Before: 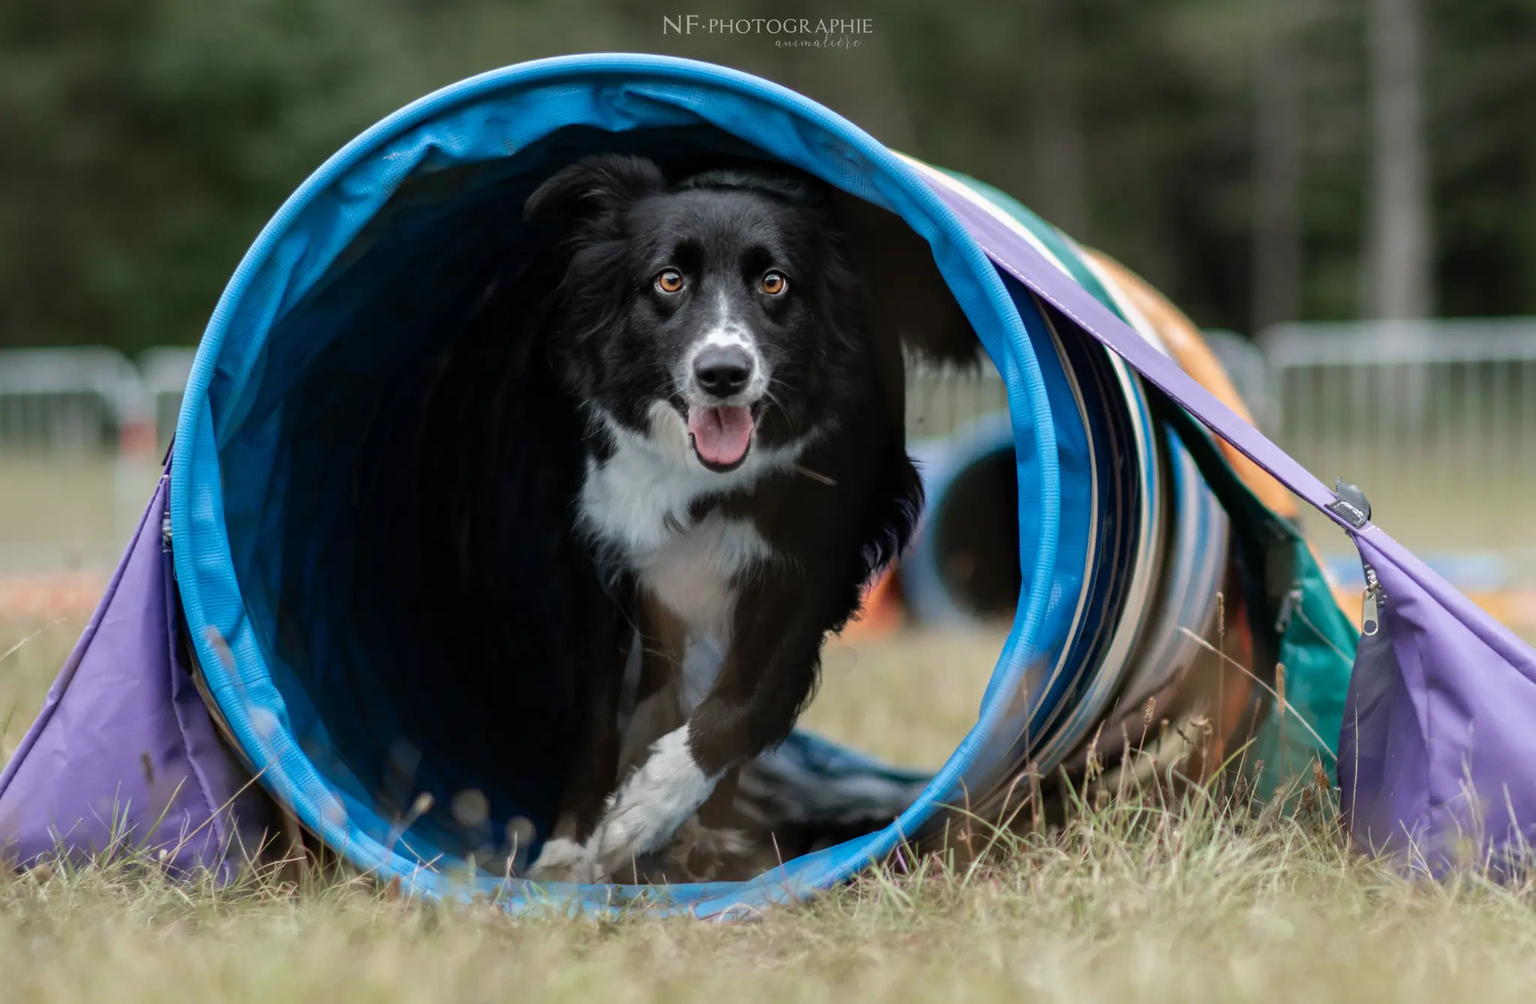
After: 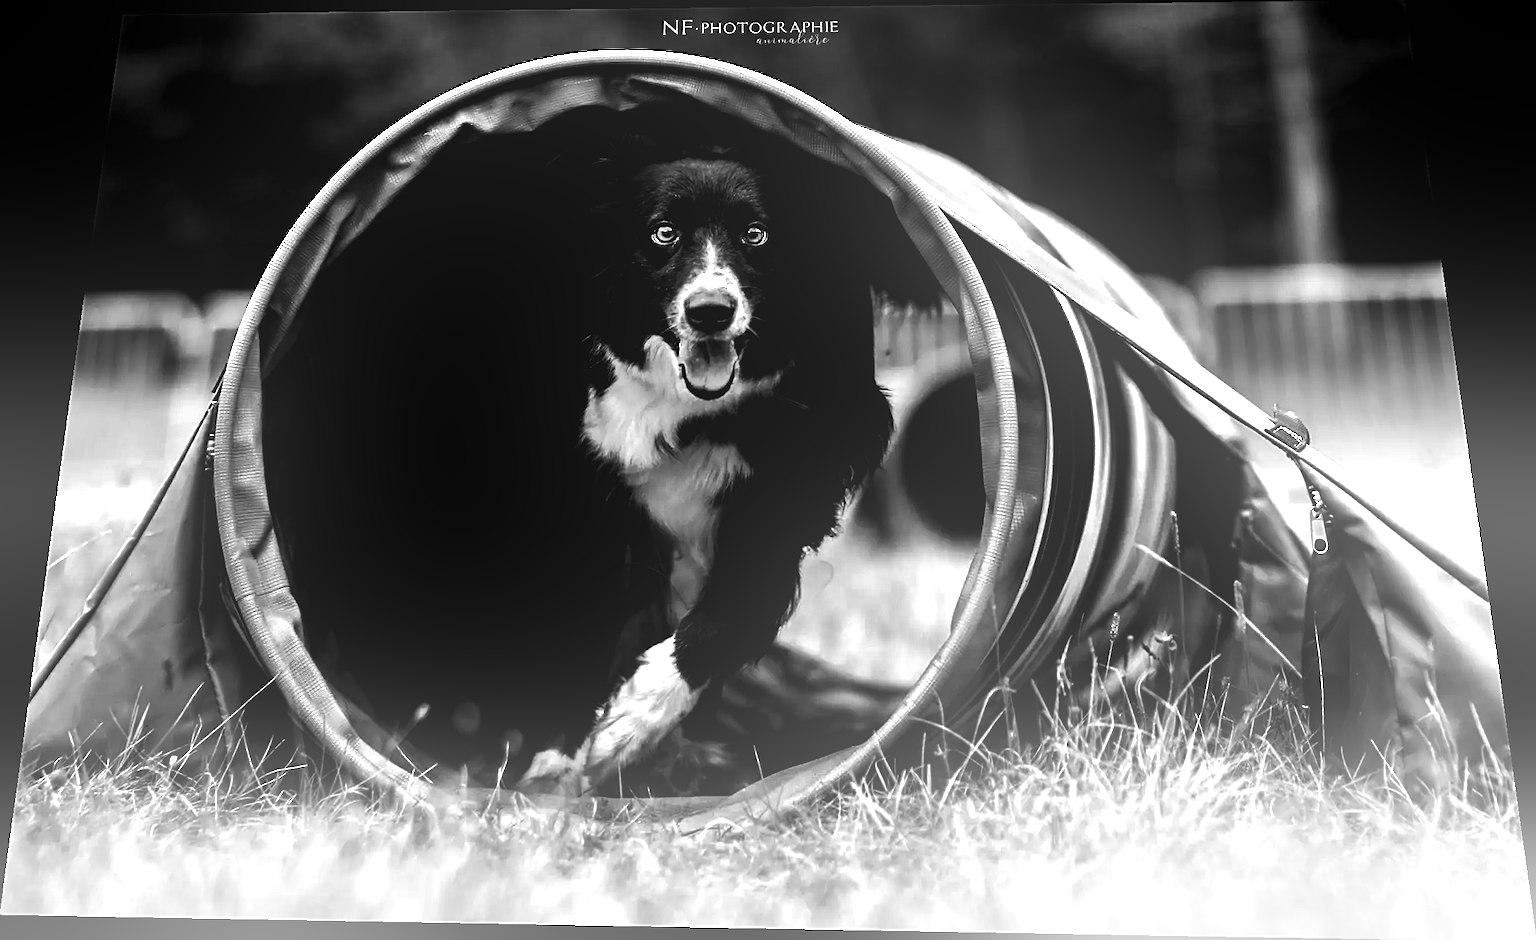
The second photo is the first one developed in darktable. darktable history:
bloom: size 38%, threshold 95%, strength 30%
rotate and perspective: rotation 0.128°, lens shift (vertical) -0.181, lens shift (horizontal) -0.044, shear 0.001, automatic cropping off
levels: levels [0.026, 0.507, 0.987]
sharpen: on, module defaults
exposure: black level correction 0, exposure 1.1 EV, compensate exposure bias true, compensate highlight preservation false
contrast brightness saturation: contrast 0.02, brightness -1, saturation -1
shadows and highlights: white point adjustment 0.05, highlights color adjustment 55.9%, soften with gaussian
